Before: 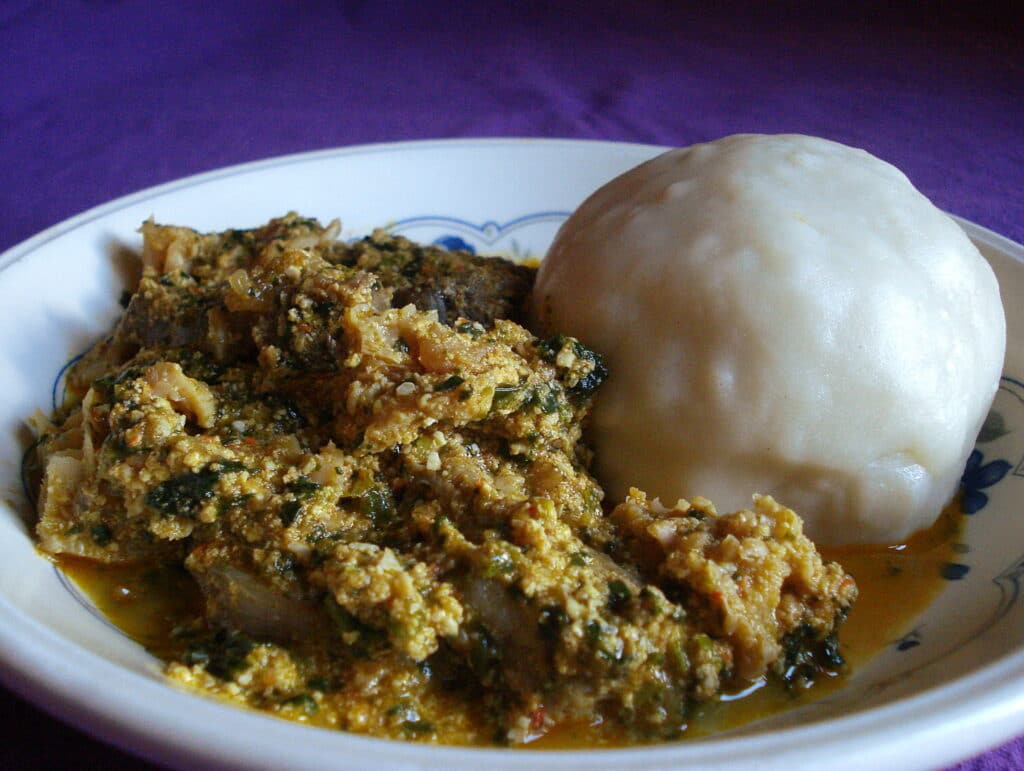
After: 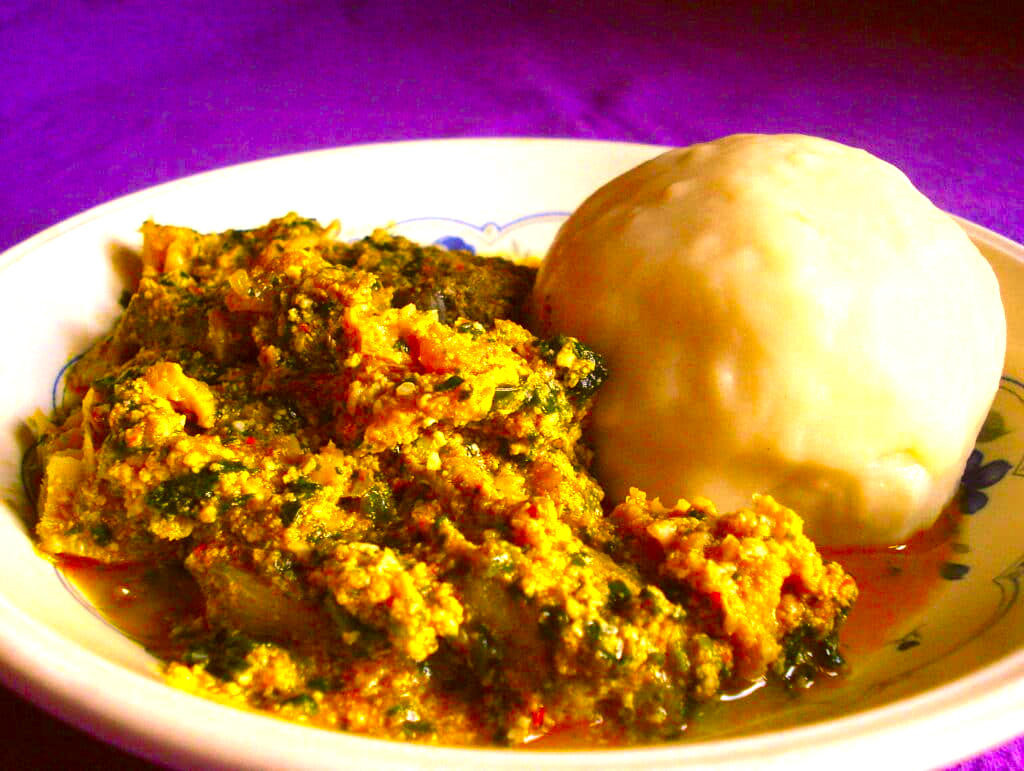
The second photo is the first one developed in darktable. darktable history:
color correction: highlights a* 10.92, highlights b* 30.58, shadows a* 2.74, shadows b* 17.49, saturation 1.73
exposure: black level correction 0, exposure 1.199 EV, compensate highlight preservation false
